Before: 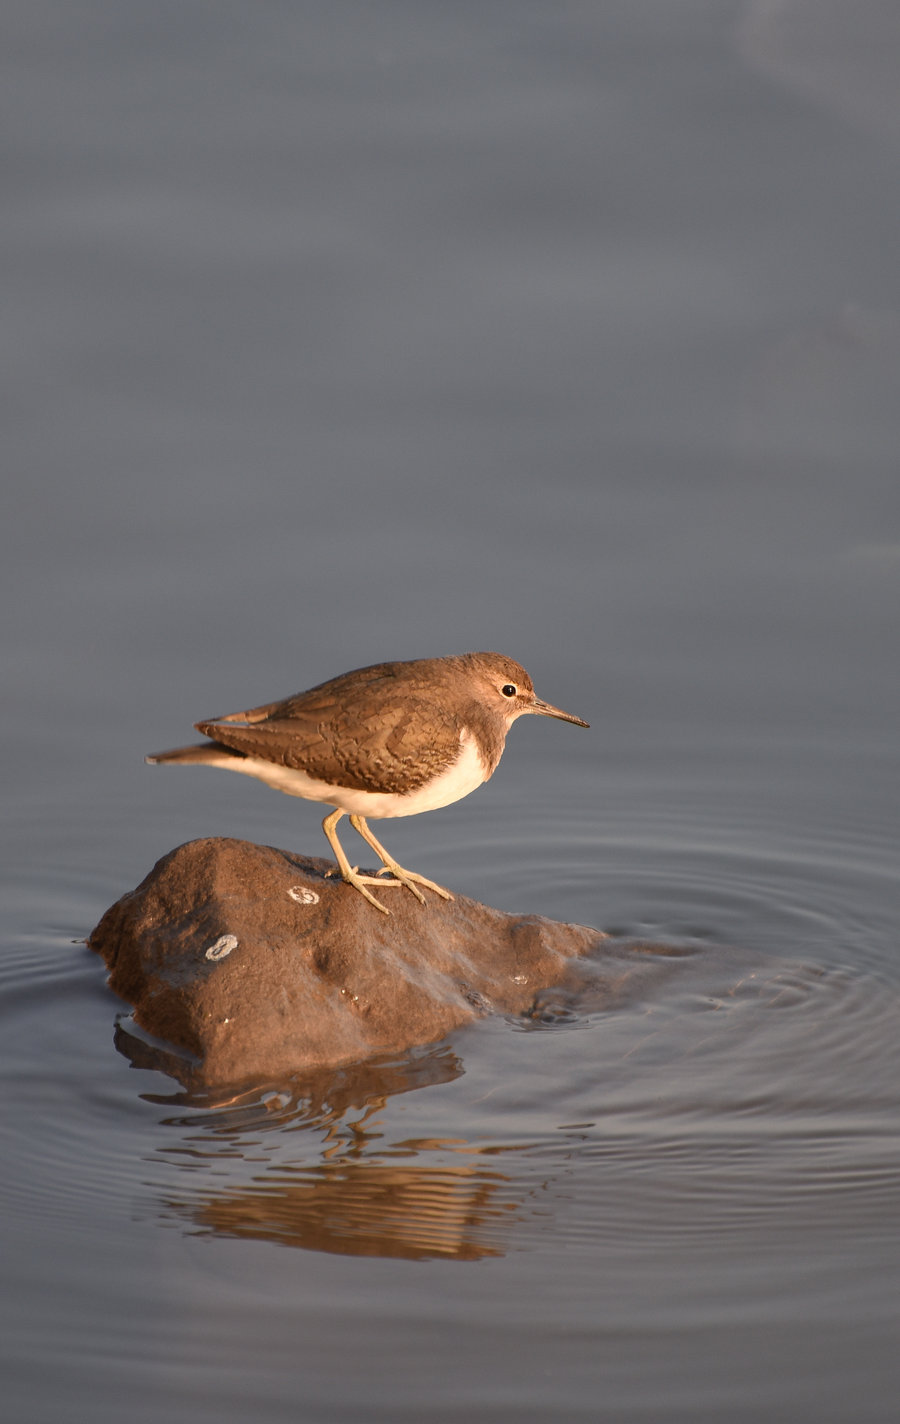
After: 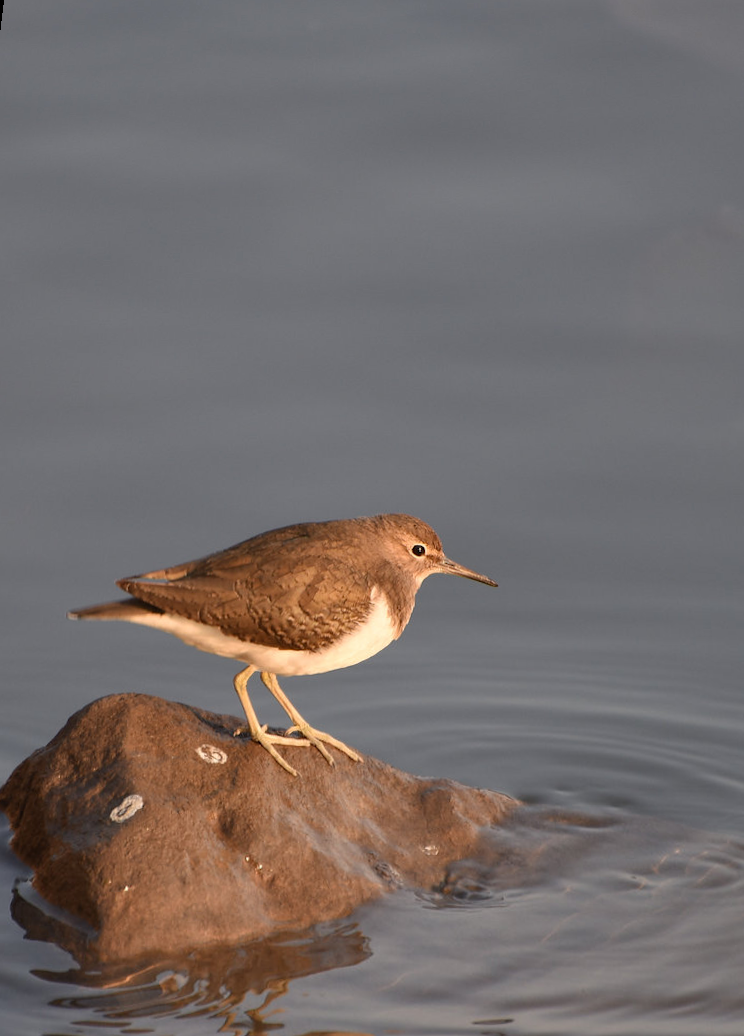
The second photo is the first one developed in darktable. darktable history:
crop: bottom 24.967%
rotate and perspective: rotation 0.72°, lens shift (vertical) -0.352, lens shift (horizontal) -0.051, crop left 0.152, crop right 0.859, crop top 0.019, crop bottom 0.964
